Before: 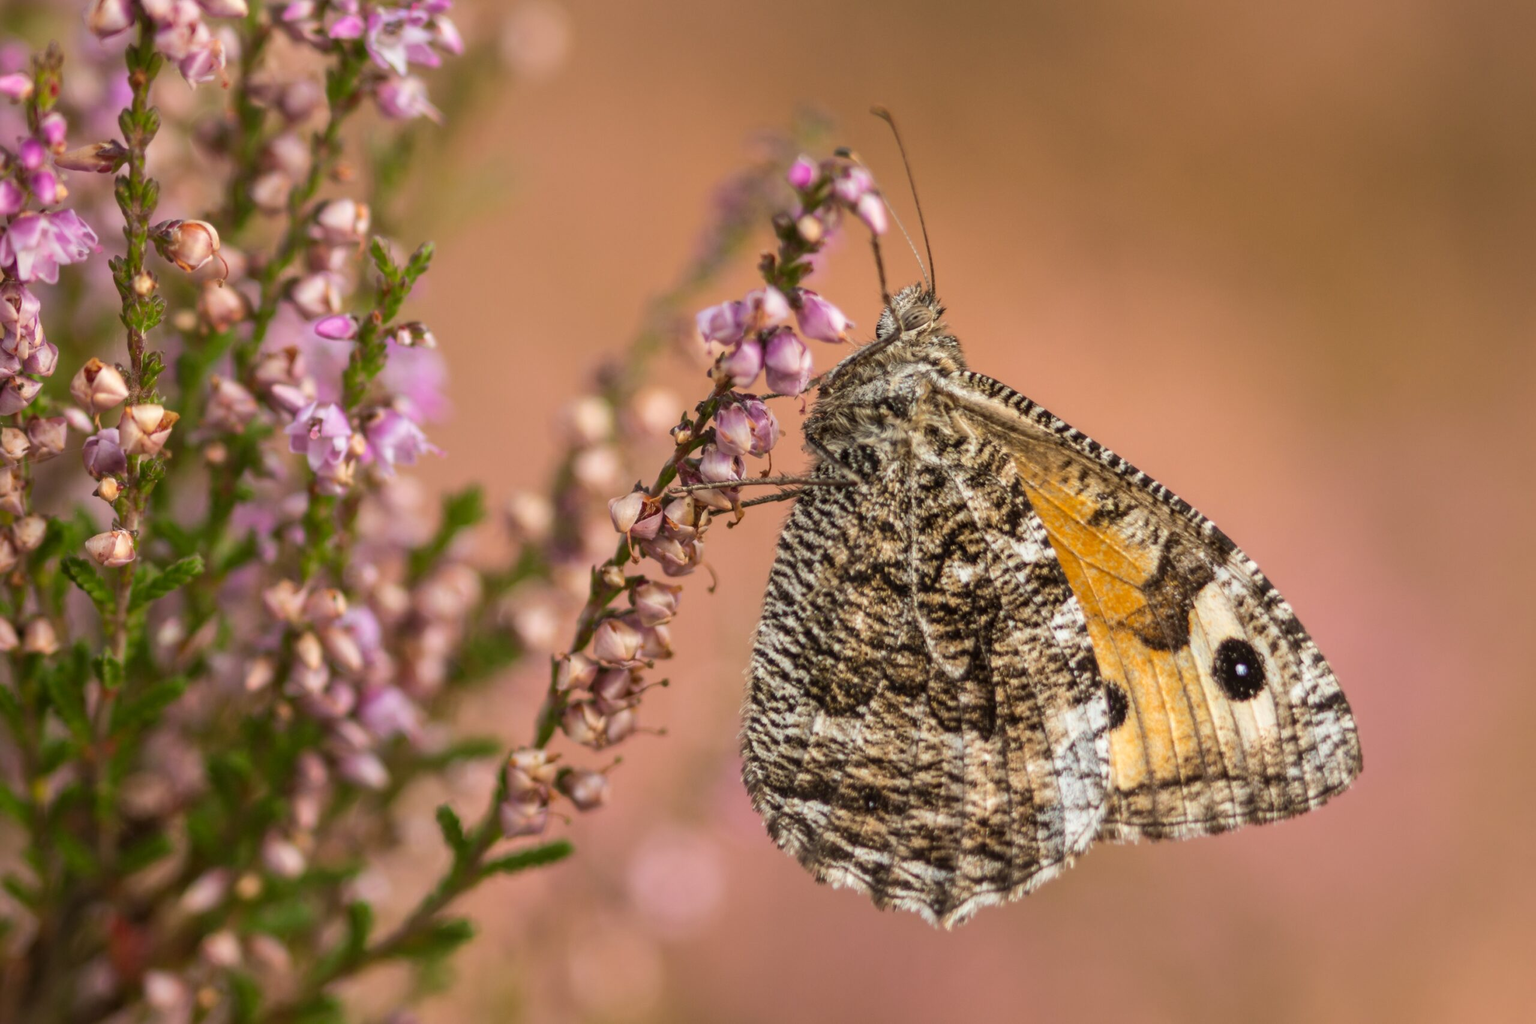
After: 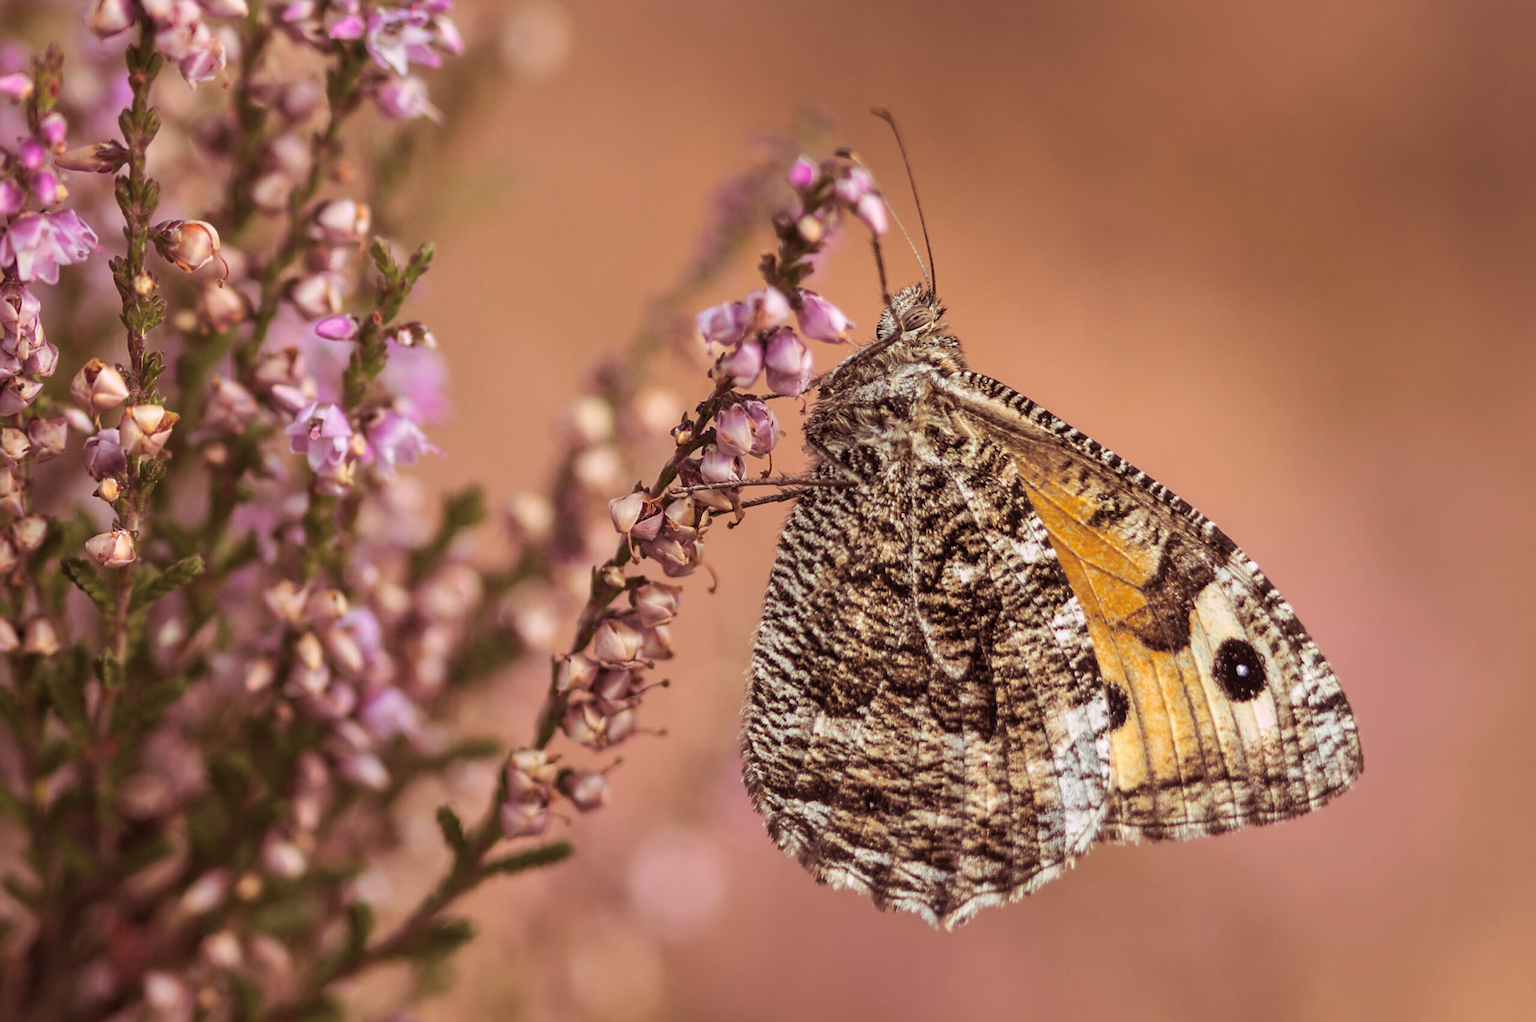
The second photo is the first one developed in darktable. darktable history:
split-toning: highlights › hue 298.8°, highlights › saturation 0.73, compress 41.76%
crop: top 0.05%, bottom 0.098%
sharpen: on, module defaults
